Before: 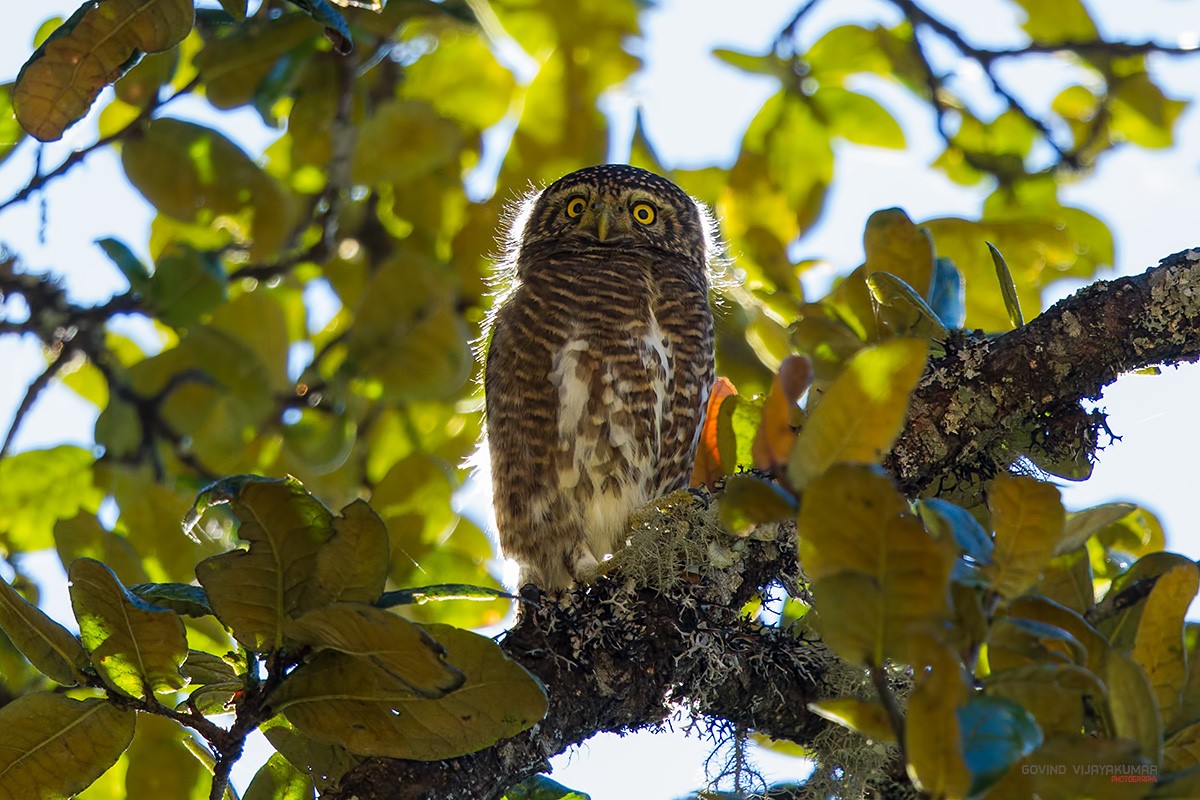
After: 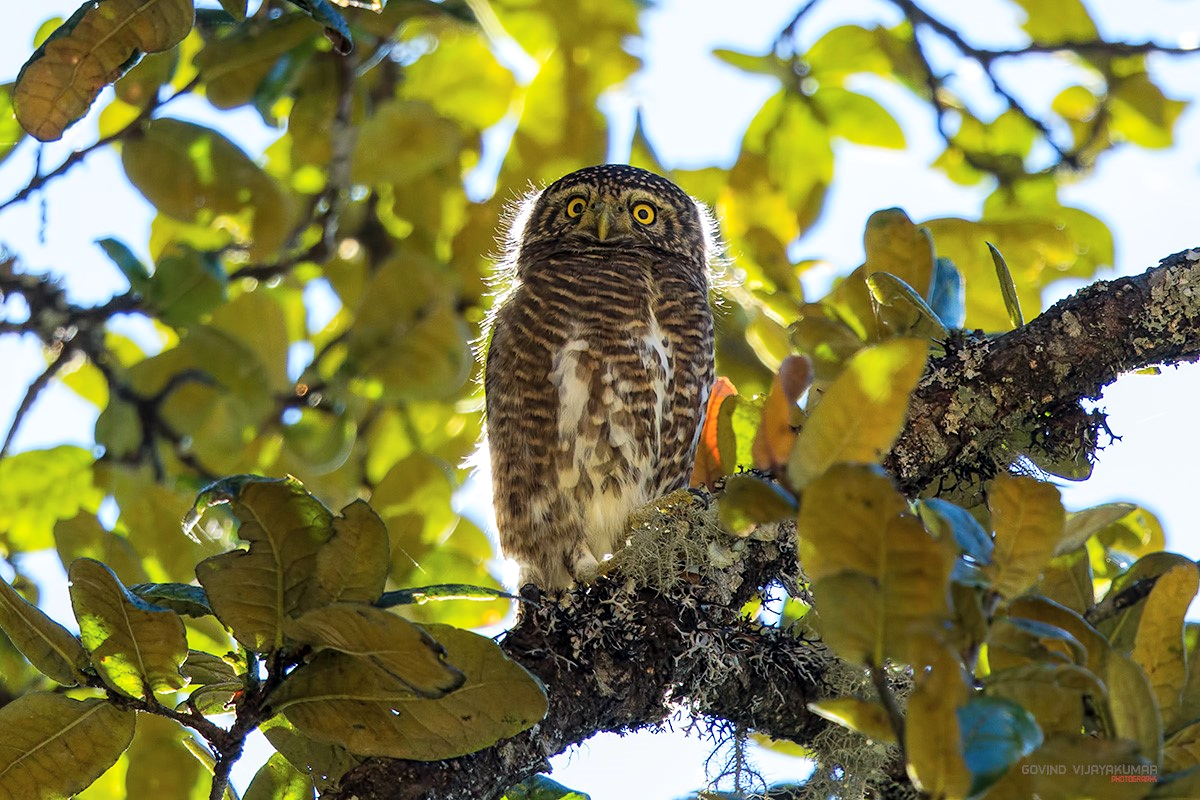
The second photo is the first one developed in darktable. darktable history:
local contrast: highlights 100%, shadows 100%, detail 120%, midtone range 0.2
contrast brightness saturation: contrast 0.07, brightness -0.13, saturation 0.06
global tonemap: drago (0.7, 100)
